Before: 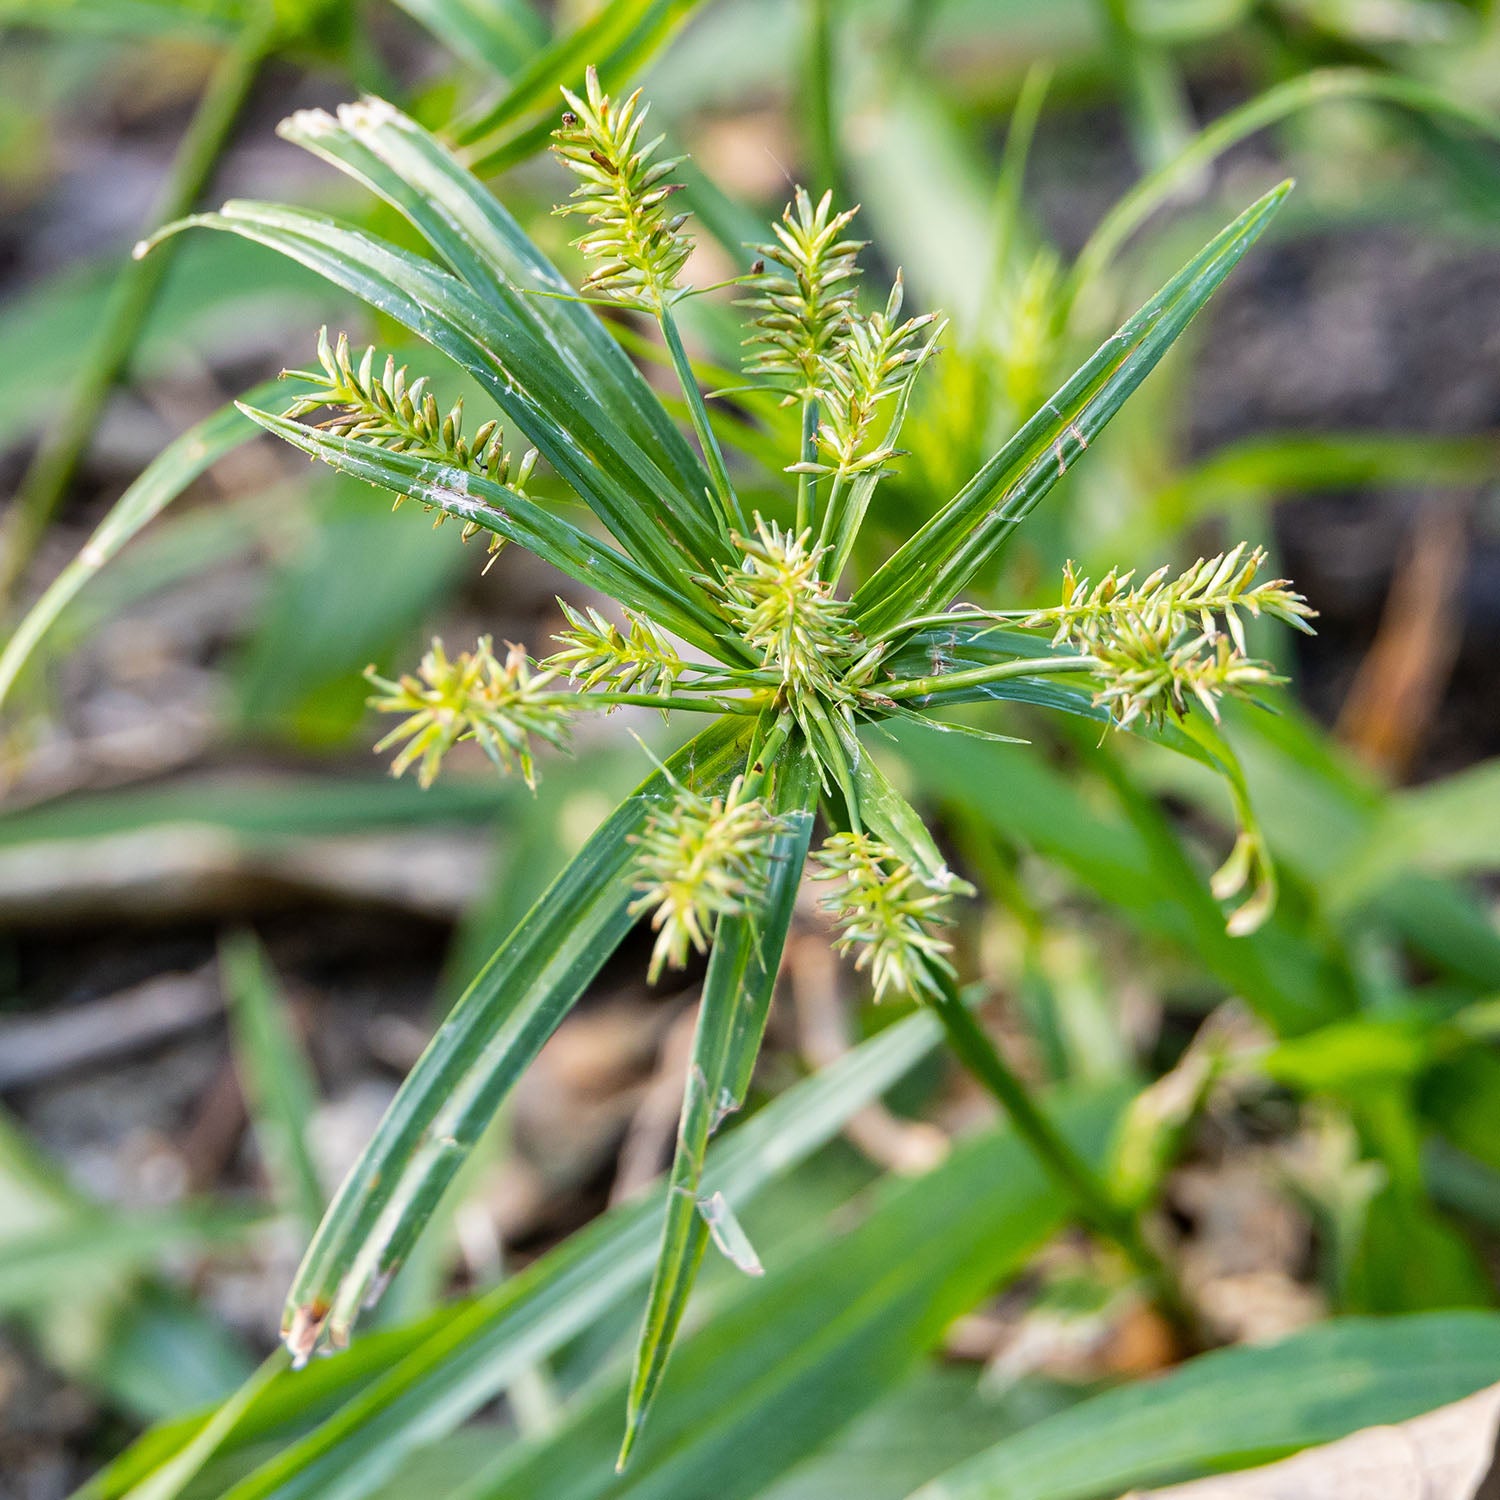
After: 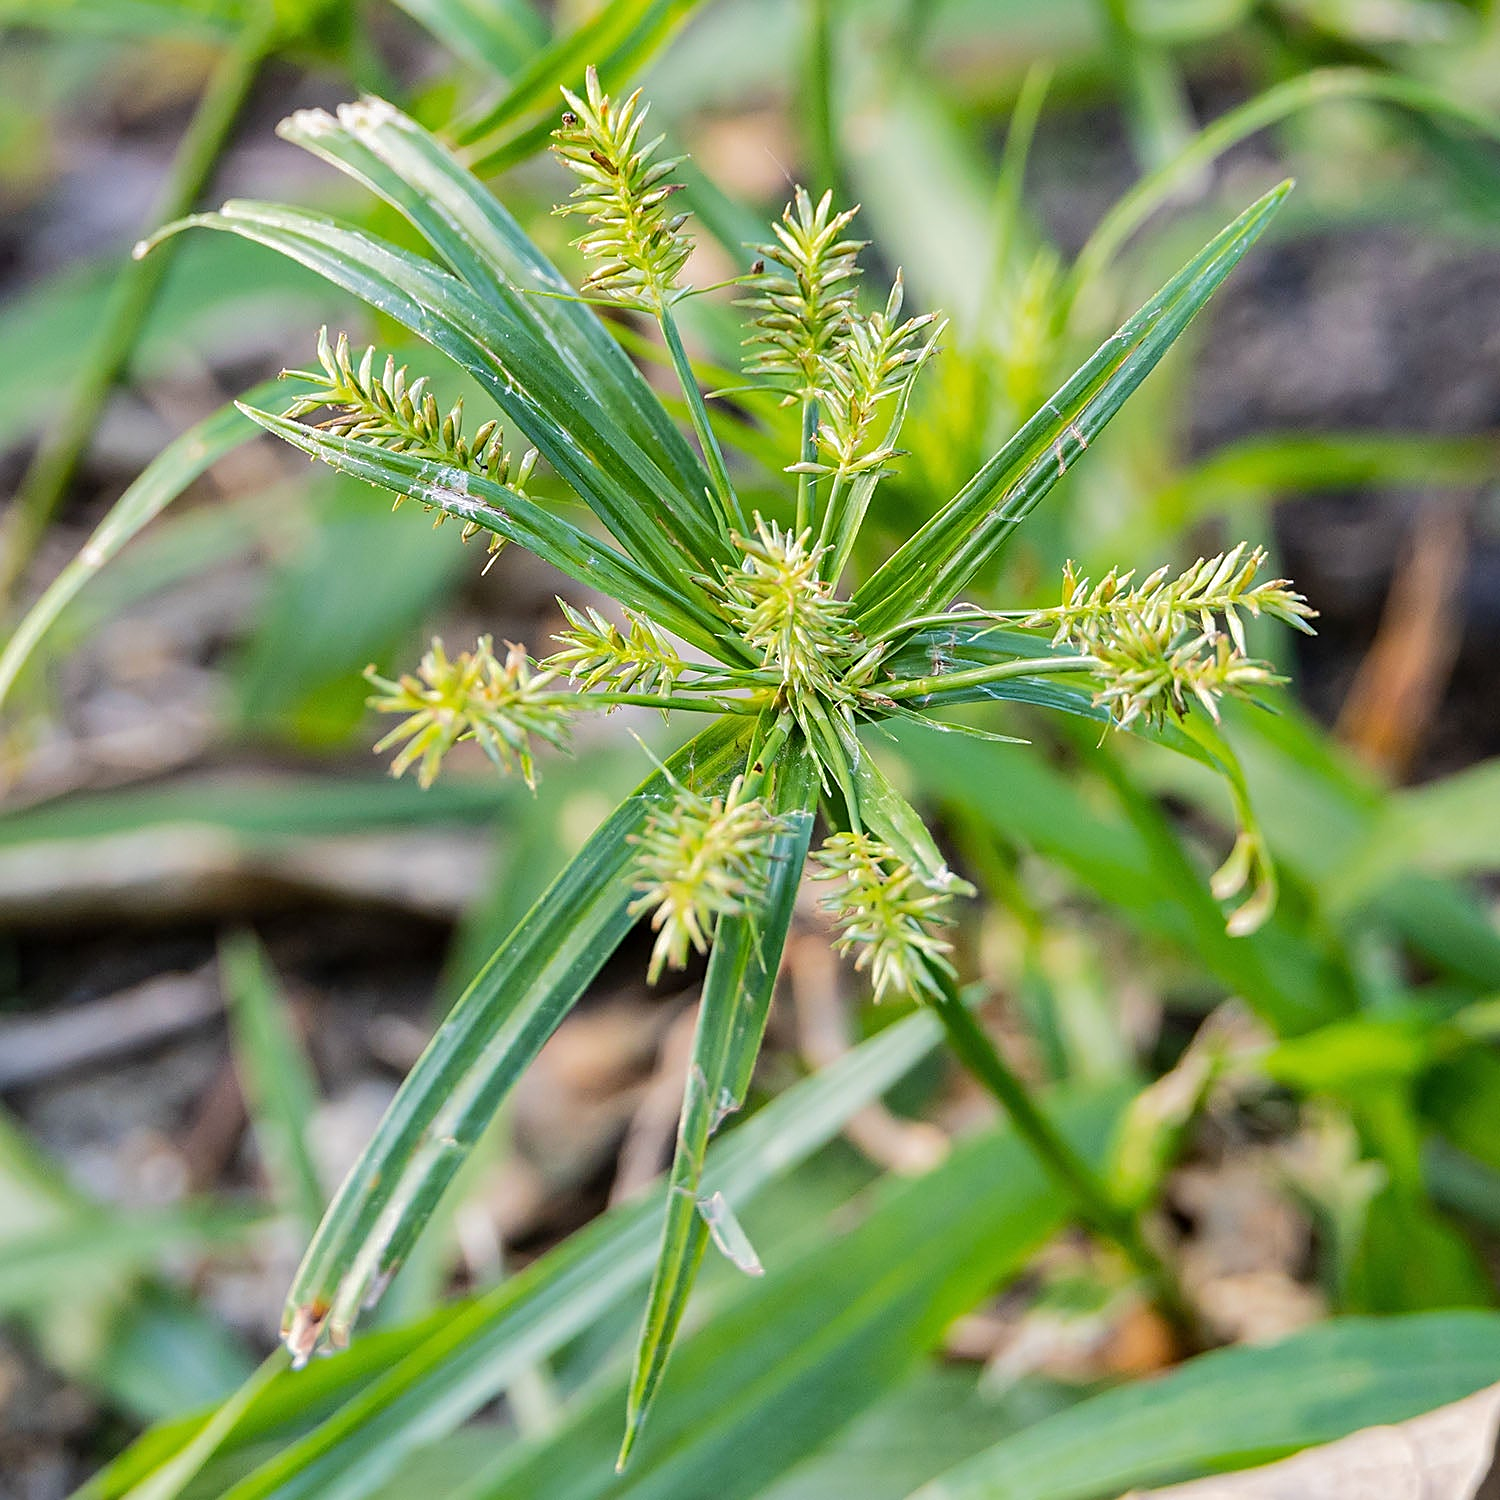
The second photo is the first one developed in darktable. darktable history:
sharpen: amount 0.536
base curve: curves: ch0 [(0, 0) (0.235, 0.266) (0.503, 0.496) (0.786, 0.72) (1, 1)]
